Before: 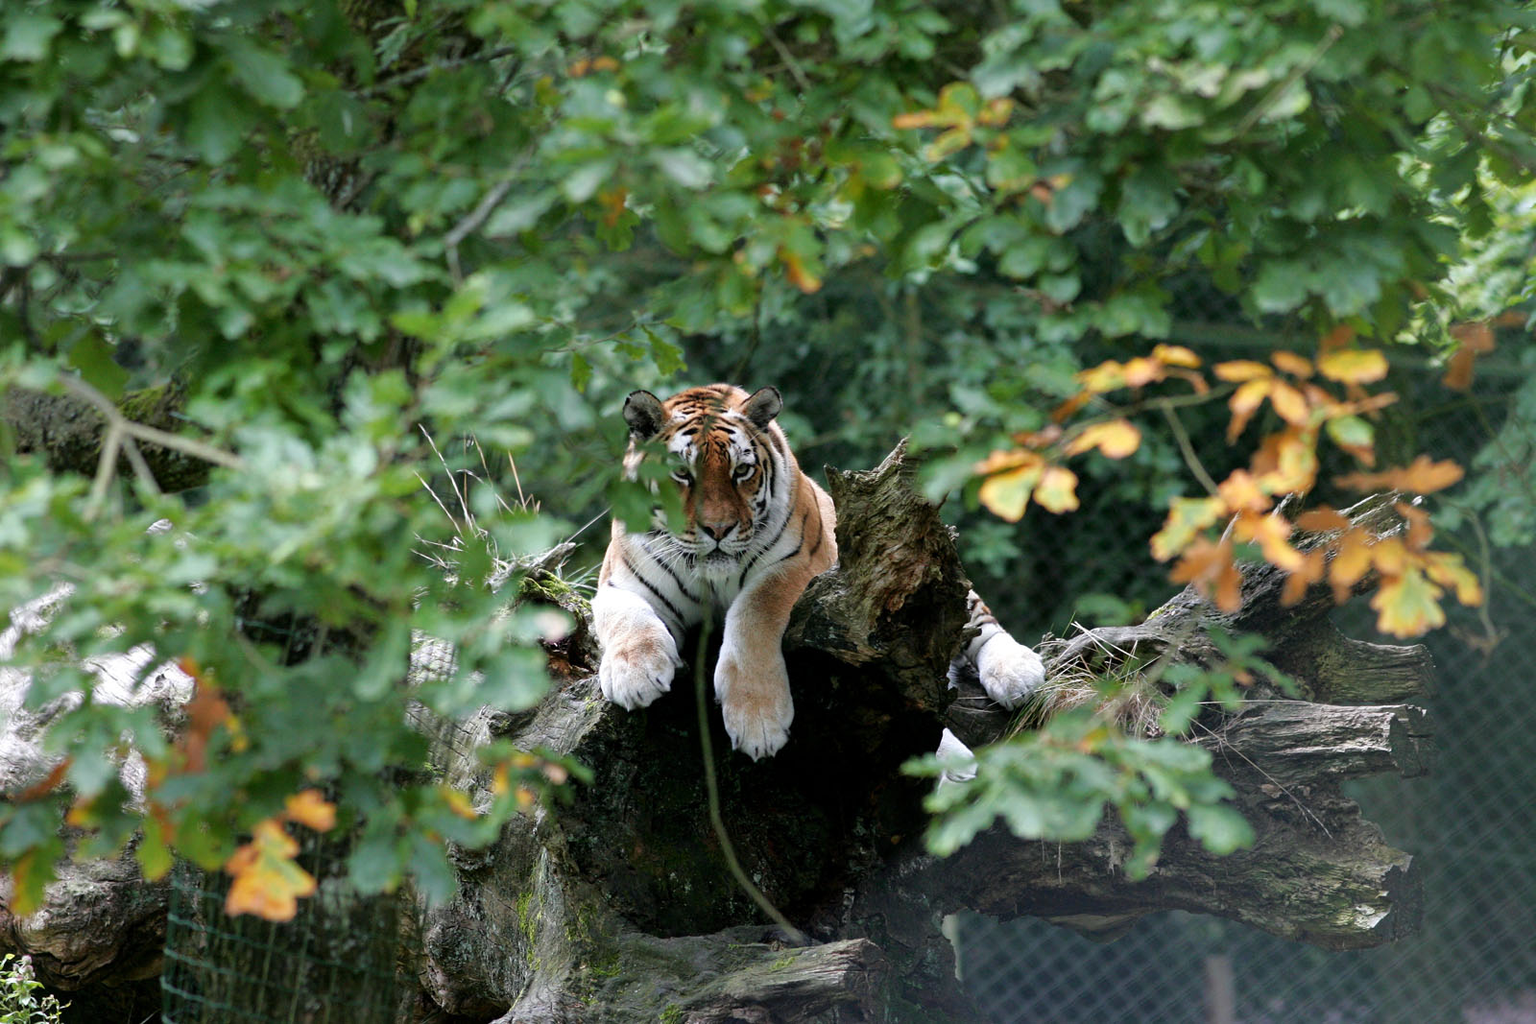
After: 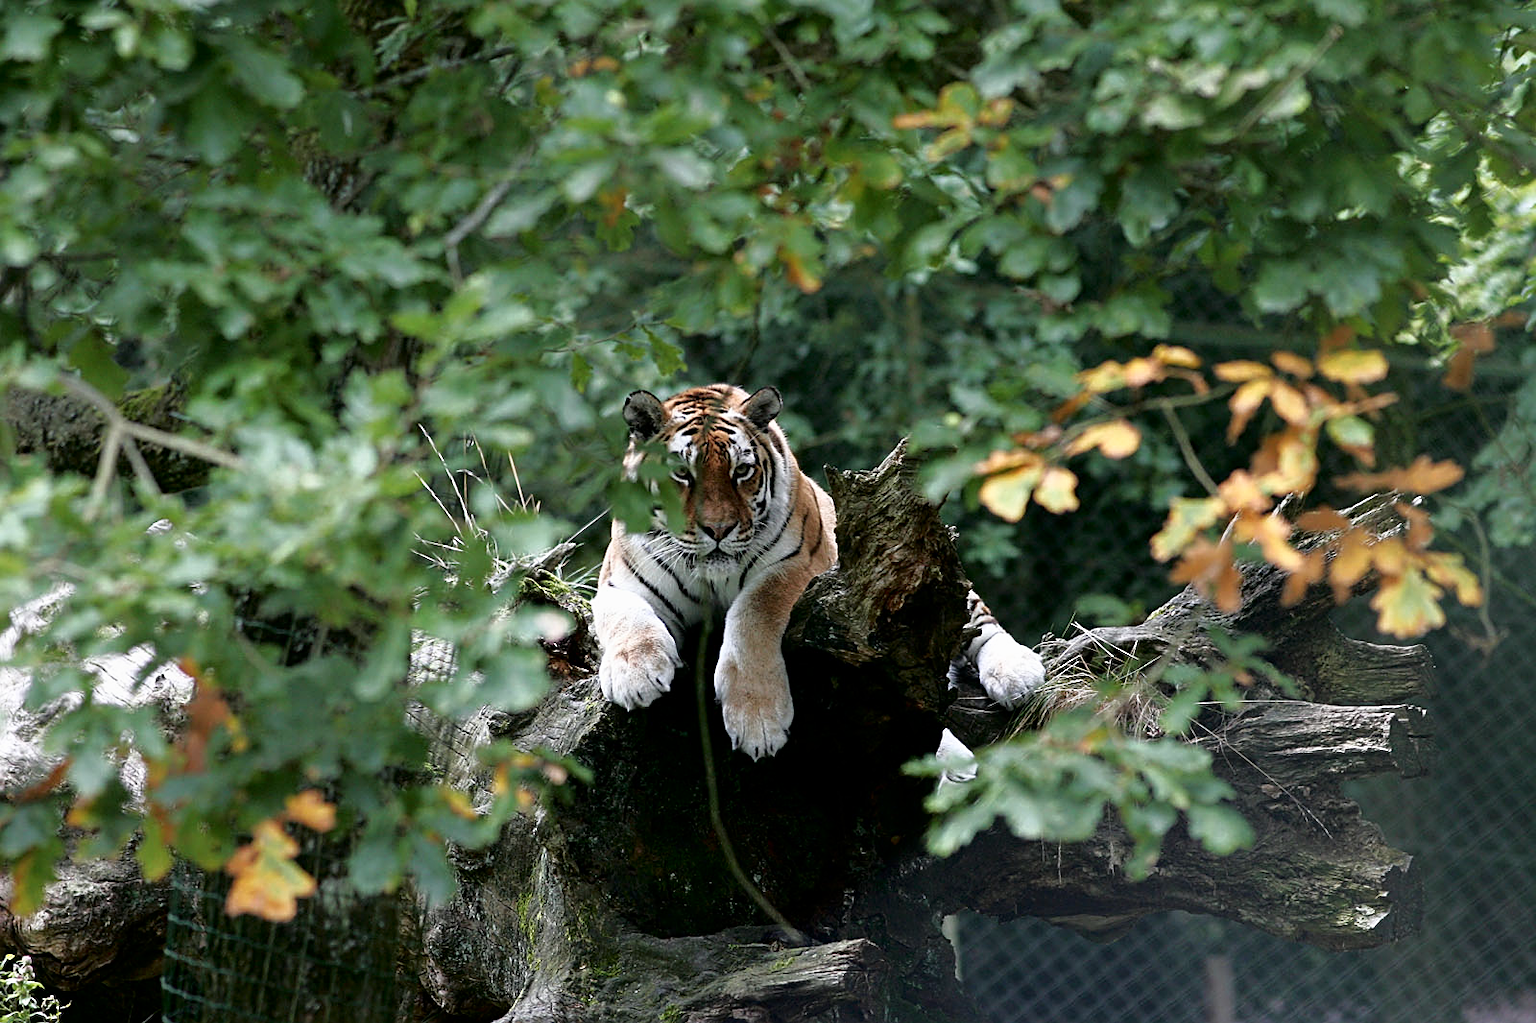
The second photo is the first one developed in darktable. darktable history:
contrast brightness saturation: saturation -0.1
shadows and highlights: shadows -62.32, white point adjustment -5.22, highlights 61.59
crop: bottom 0.071%
sharpen: on, module defaults
